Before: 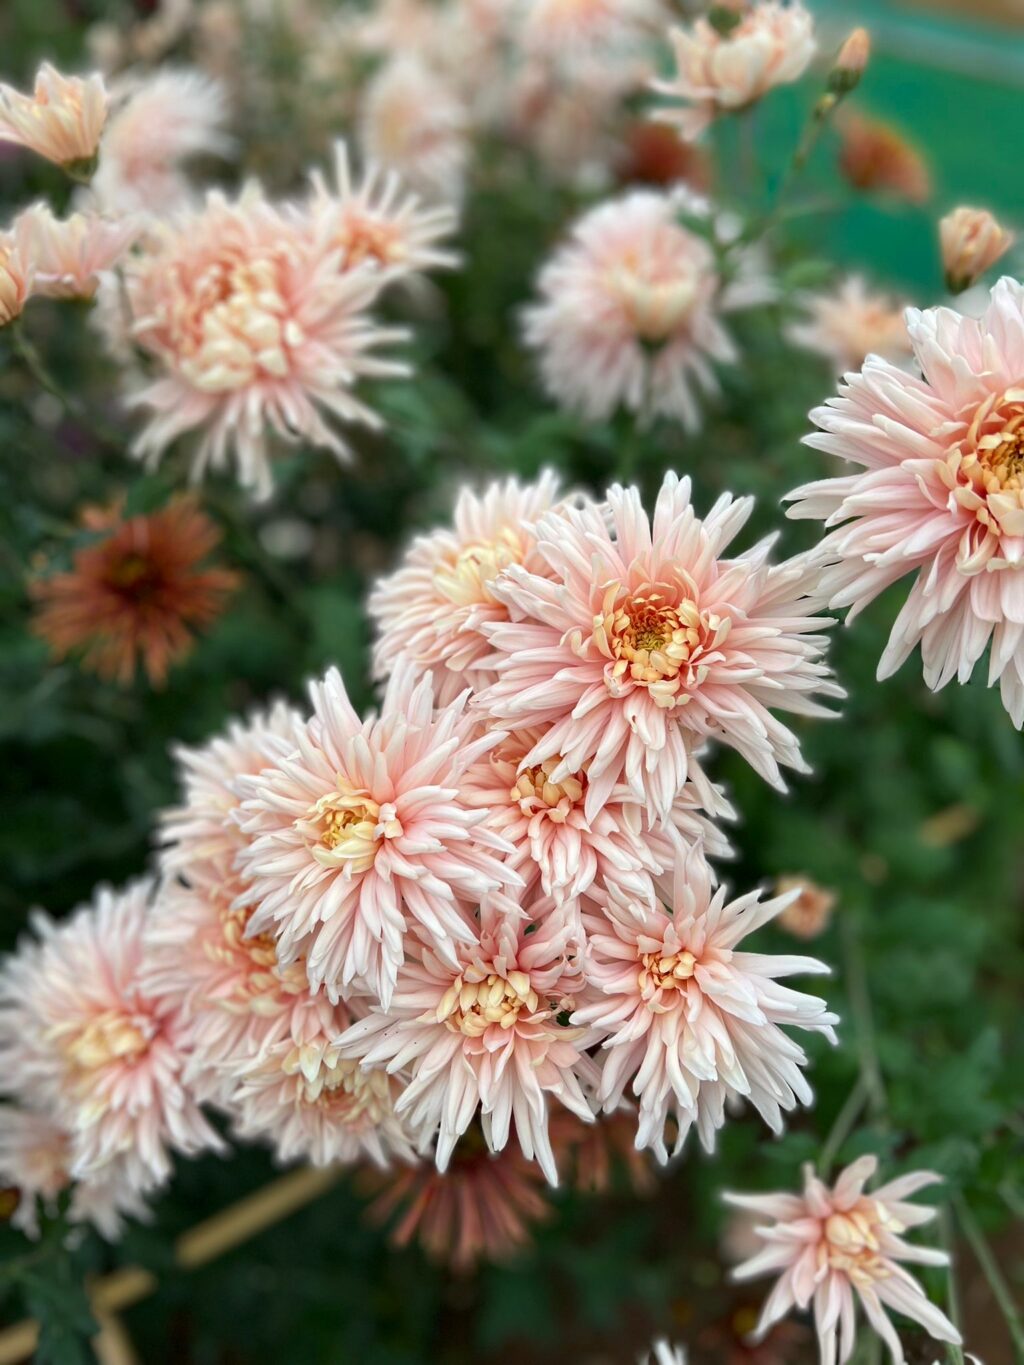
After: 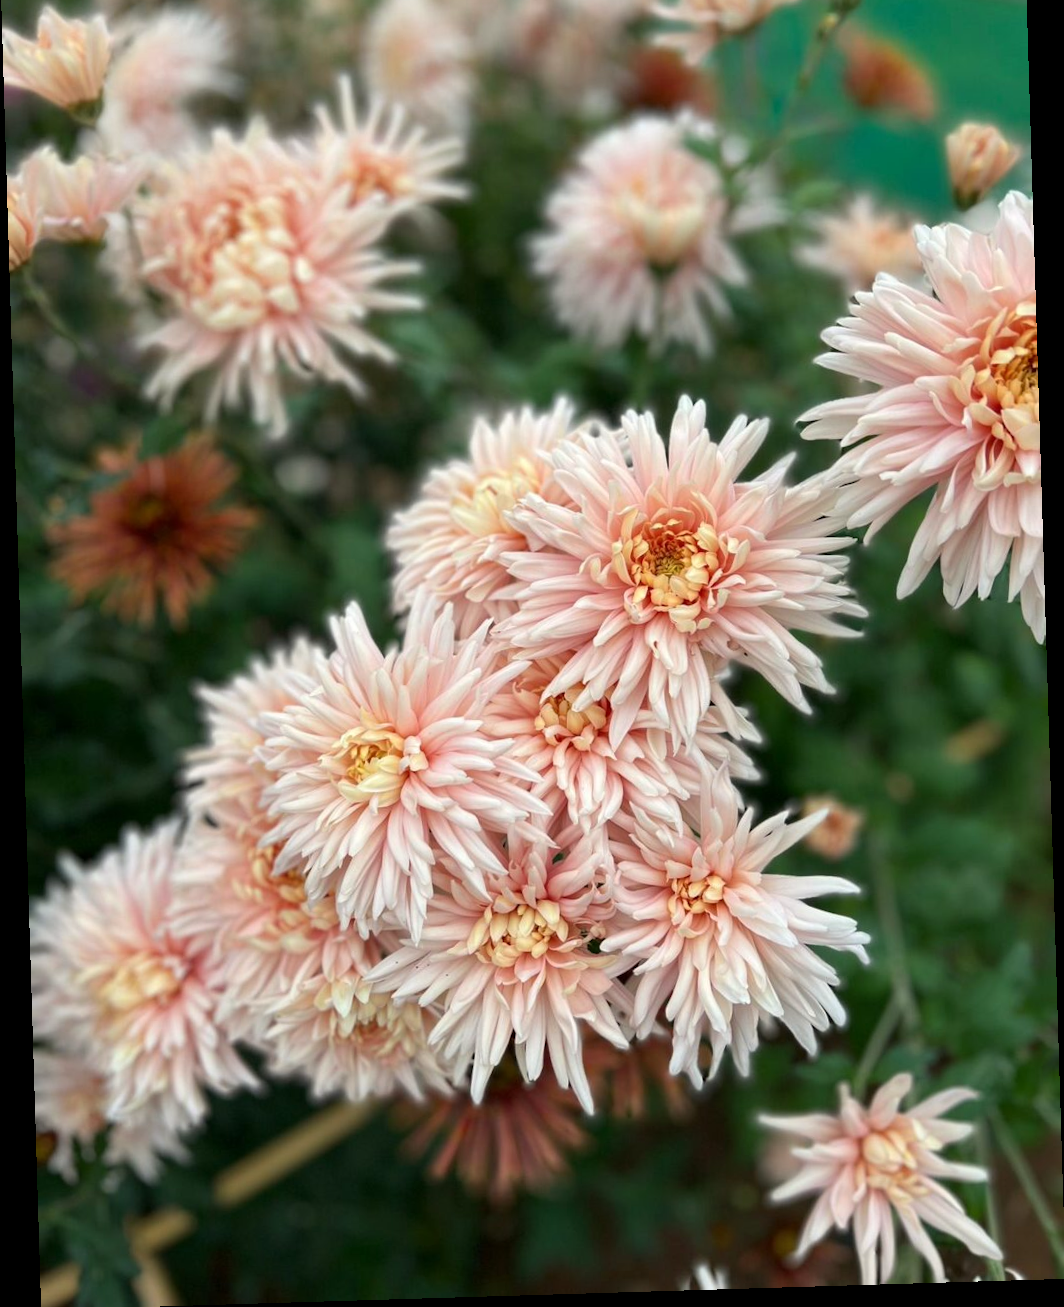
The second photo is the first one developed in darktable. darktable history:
crop and rotate: top 6.25%
rotate and perspective: rotation -1.75°, automatic cropping off
white balance: red 1.009, blue 0.985
